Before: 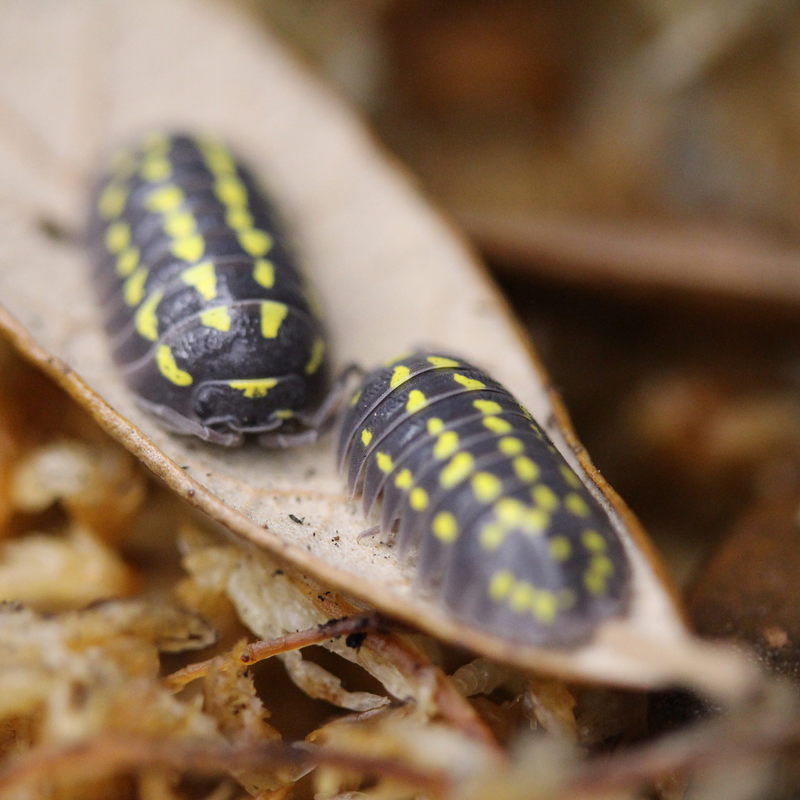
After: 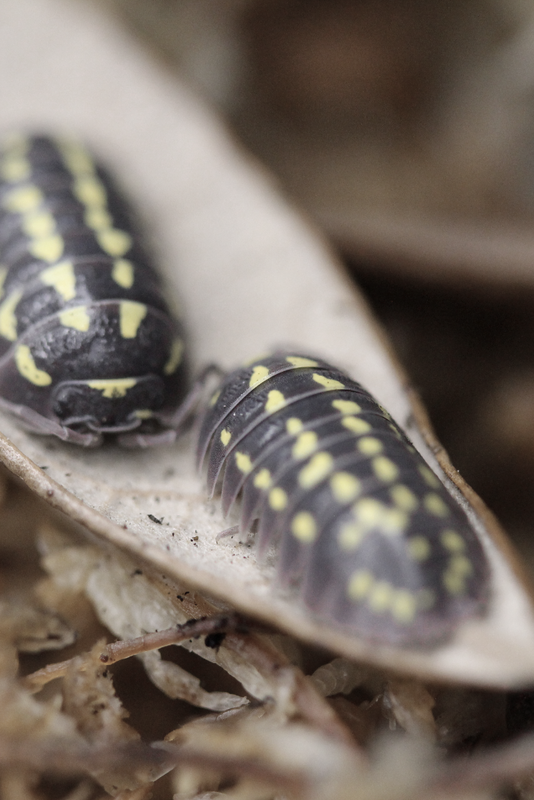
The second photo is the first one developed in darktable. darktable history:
color zones: curves: ch0 [(0, 0.6) (0.129, 0.508) (0.193, 0.483) (0.429, 0.5) (0.571, 0.5) (0.714, 0.5) (0.857, 0.5) (1, 0.6)]; ch1 [(0, 0.481) (0.112, 0.245) (0.213, 0.223) (0.429, 0.233) (0.571, 0.231) (0.683, 0.242) (0.857, 0.296) (1, 0.481)]
crop and rotate: left 17.732%, right 15.423%
local contrast: mode bilateral grid, contrast 10, coarseness 25, detail 115%, midtone range 0.2
